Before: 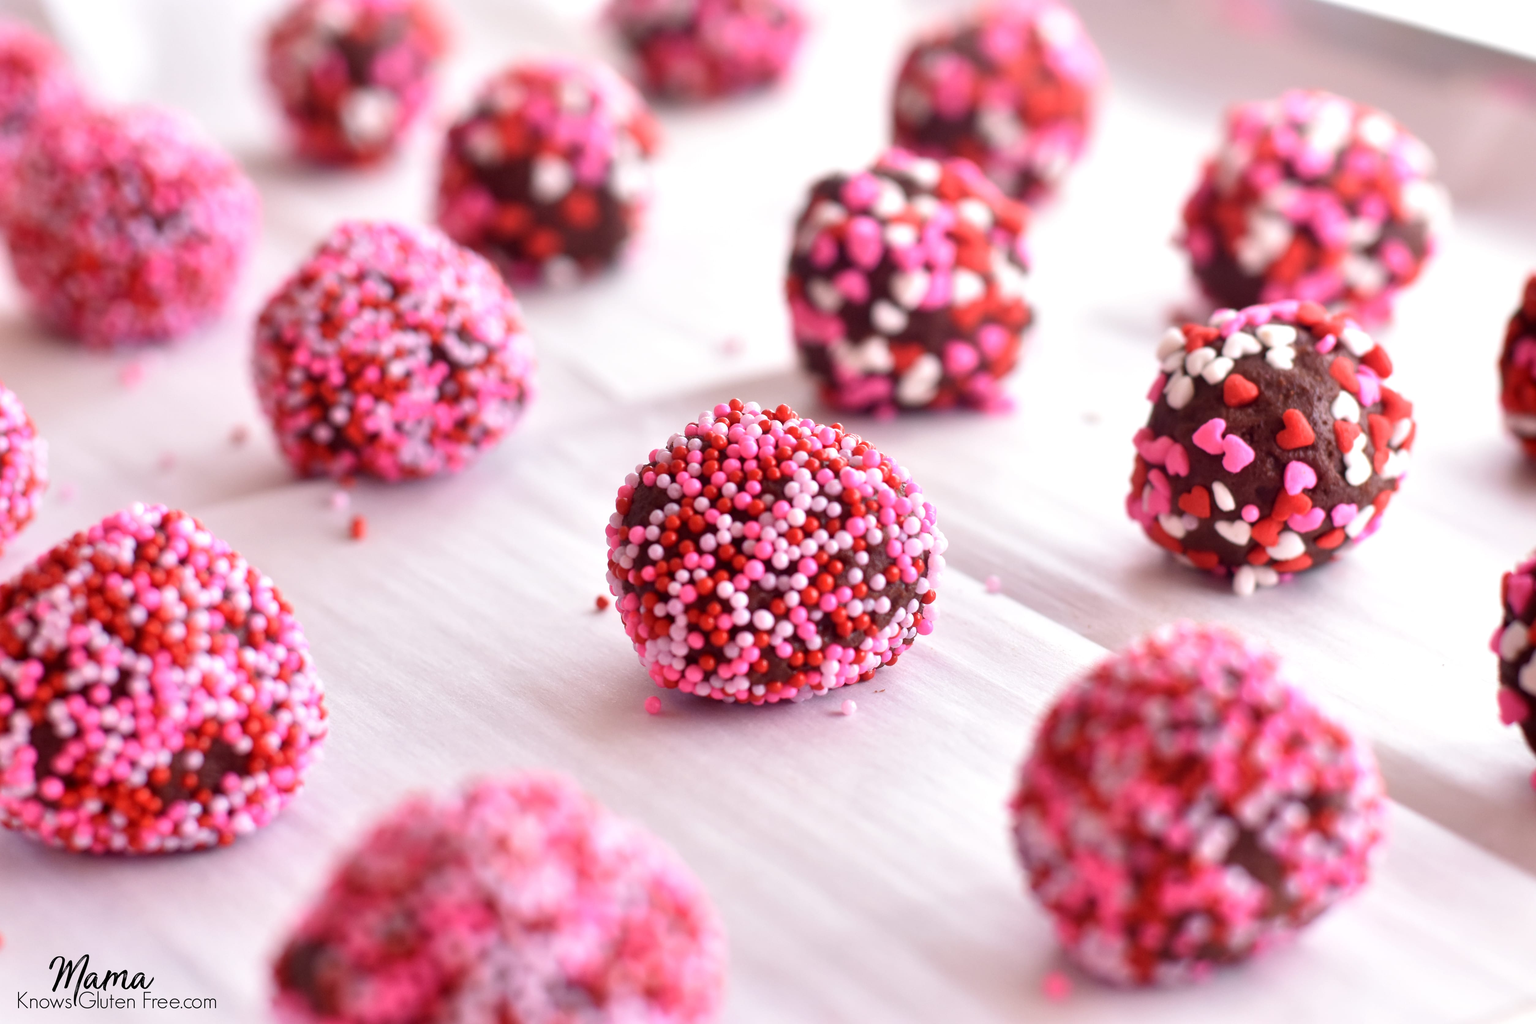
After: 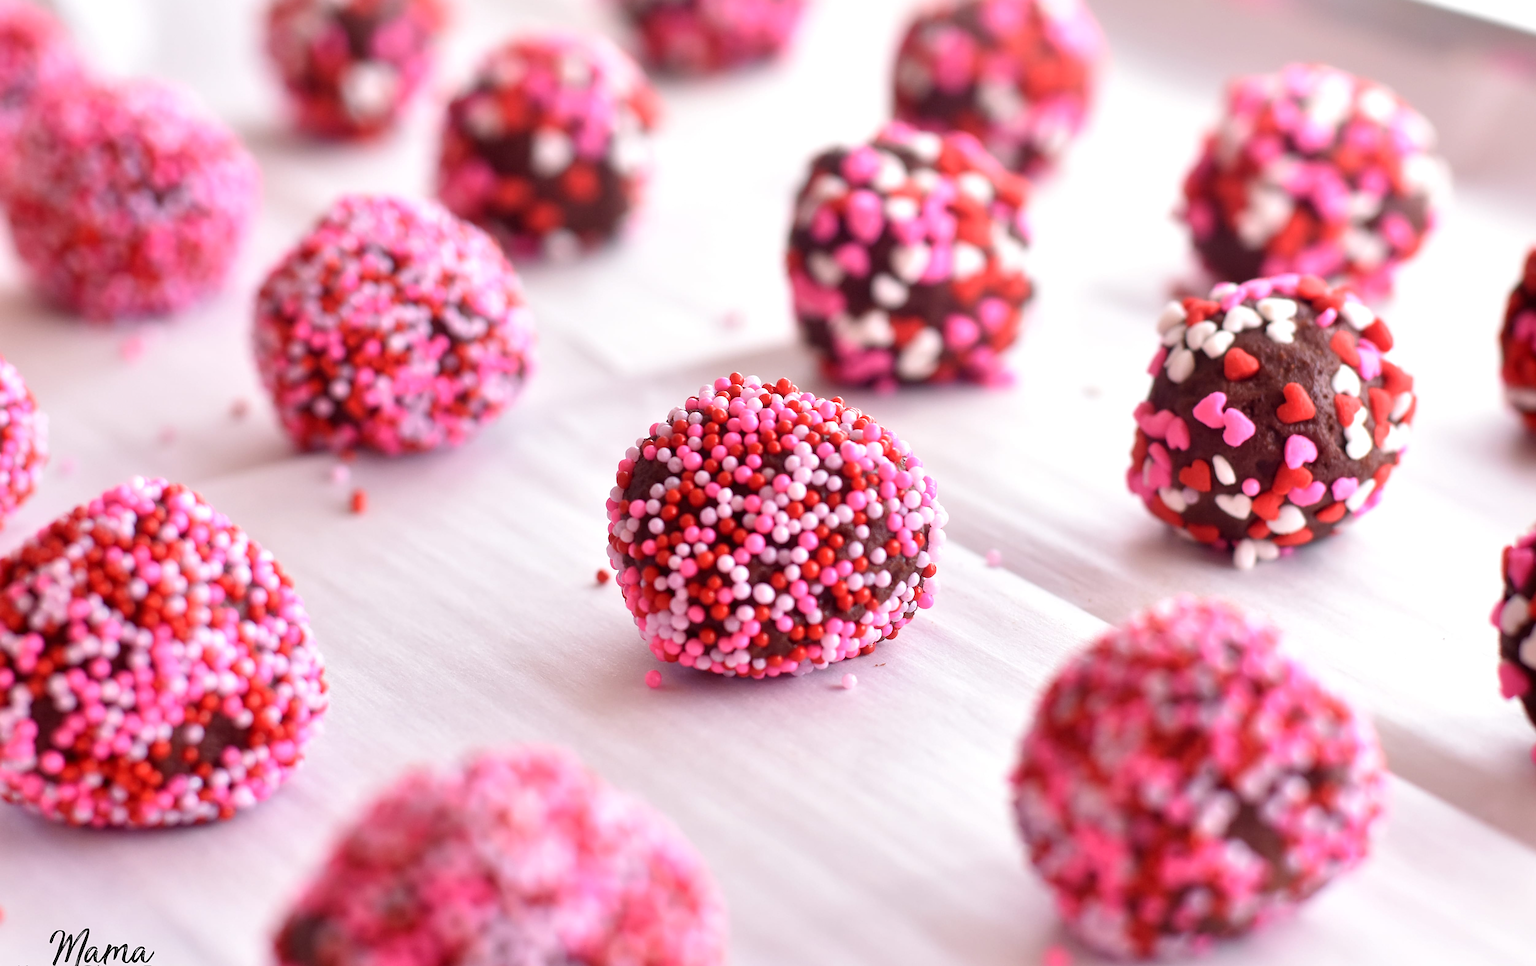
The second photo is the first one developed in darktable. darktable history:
levels: levels [0.018, 0.493, 1]
crop and rotate: top 2.603%, bottom 3.021%
sharpen: on, module defaults
